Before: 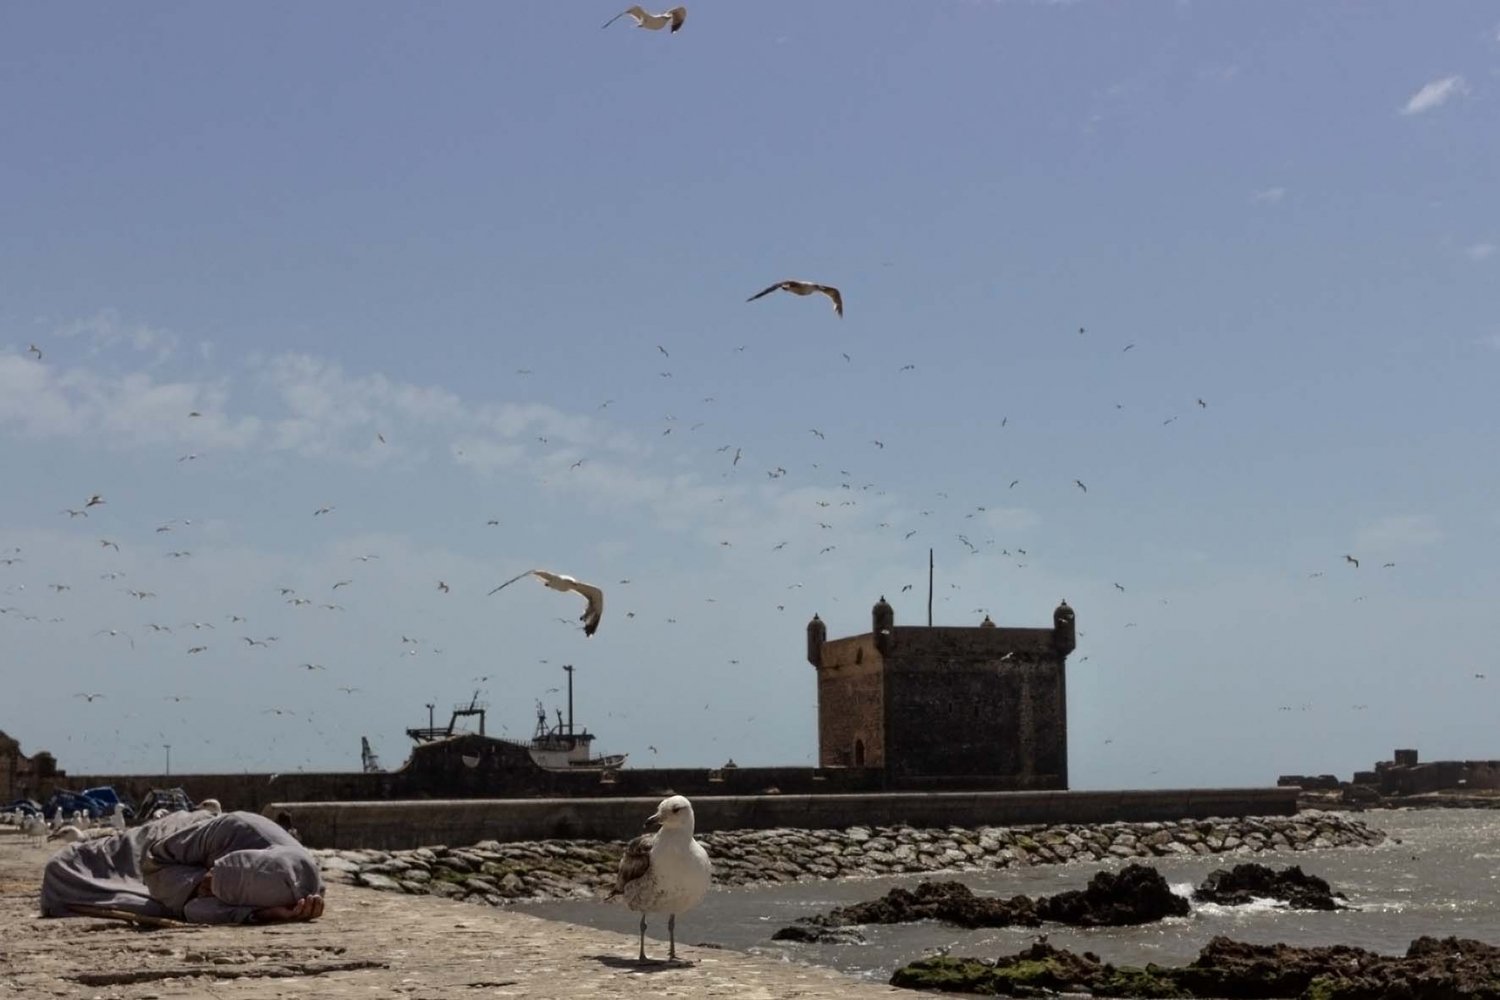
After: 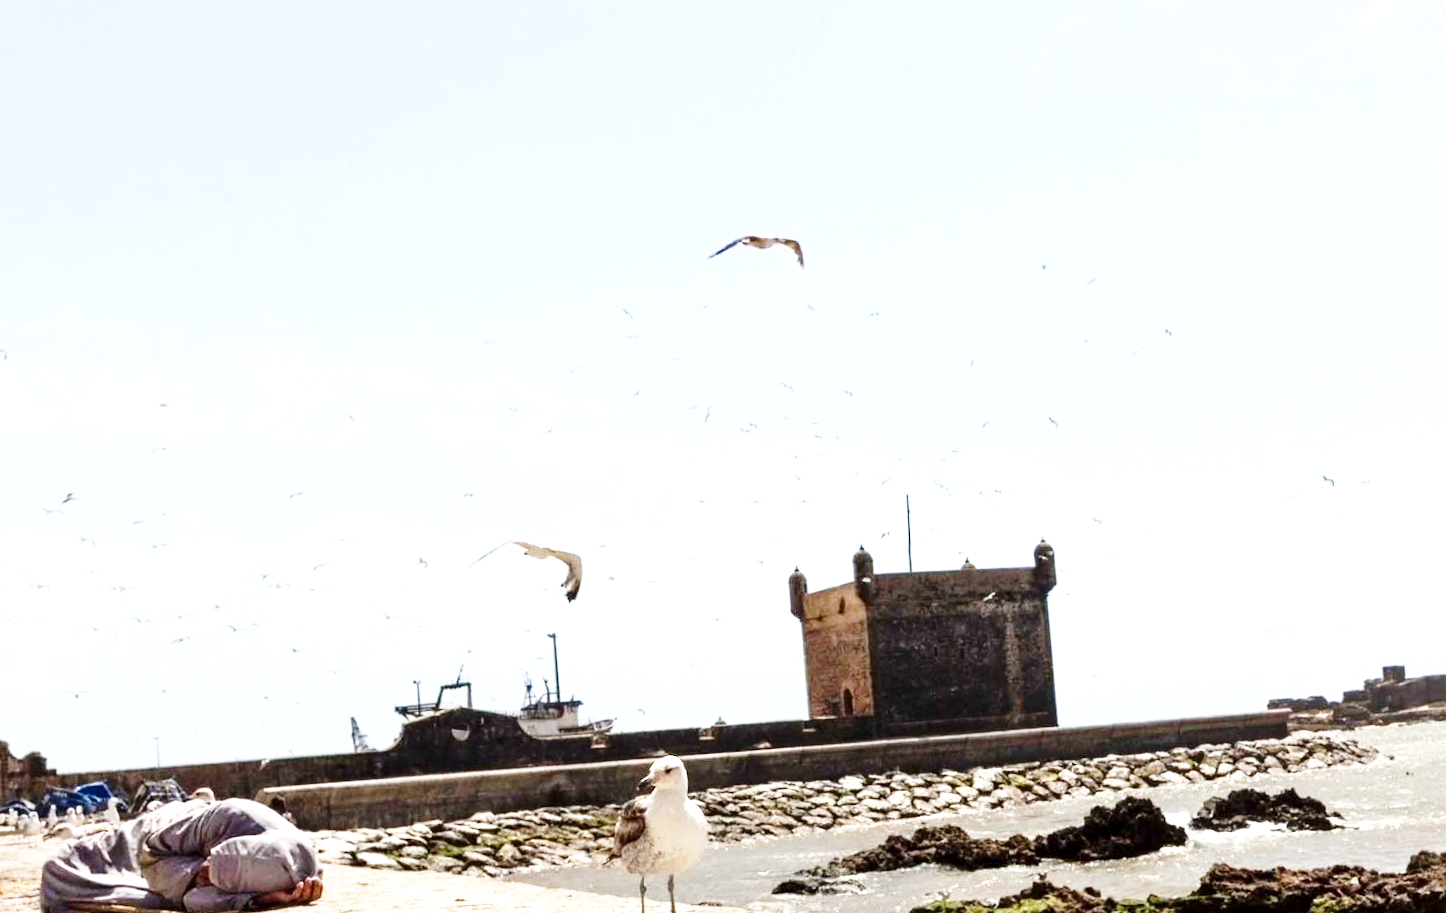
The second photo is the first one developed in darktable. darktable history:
rotate and perspective: rotation -3.52°, crop left 0.036, crop right 0.964, crop top 0.081, crop bottom 0.919
exposure: black level correction 0.001, exposure 1.719 EV, compensate exposure bias true, compensate highlight preservation false
base curve: curves: ch0 [(0, 0) (0.028, 0.03) (0.121, 0.232) (0.46, 0.748) (0.859, 0.968) (1, 1)], preserve colors none
